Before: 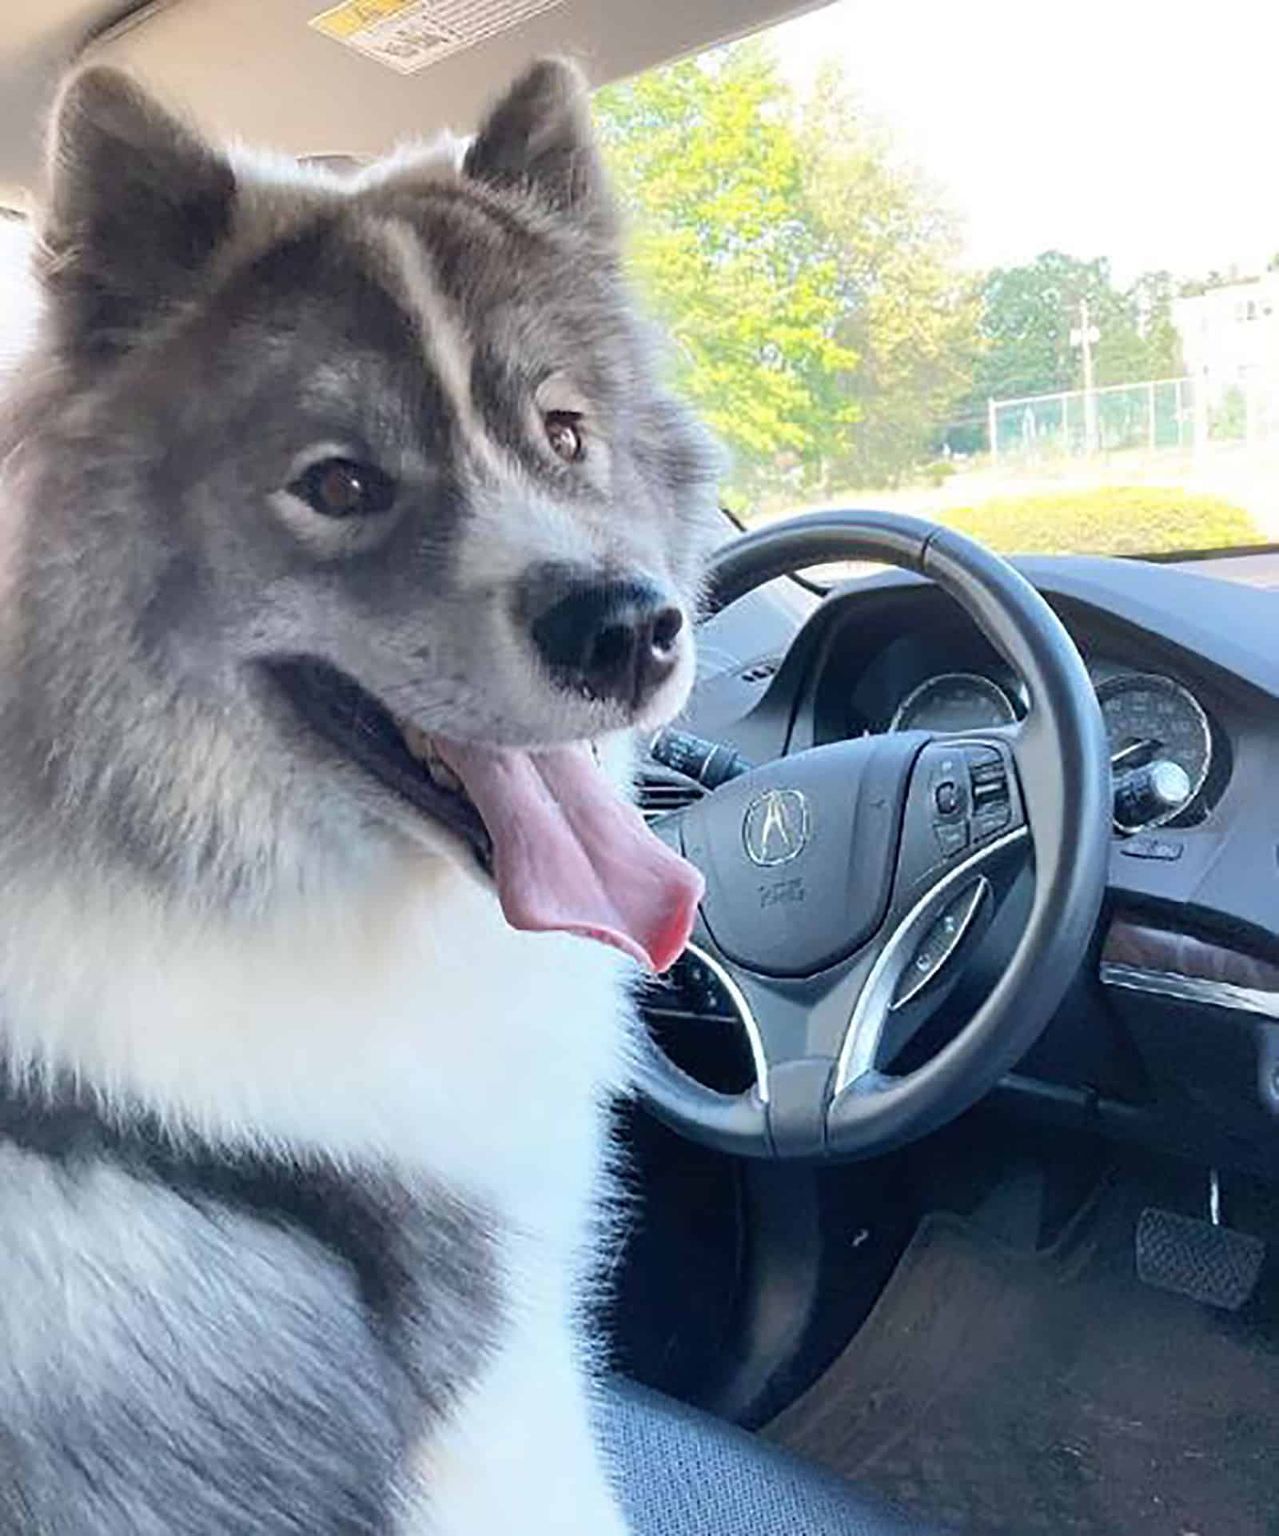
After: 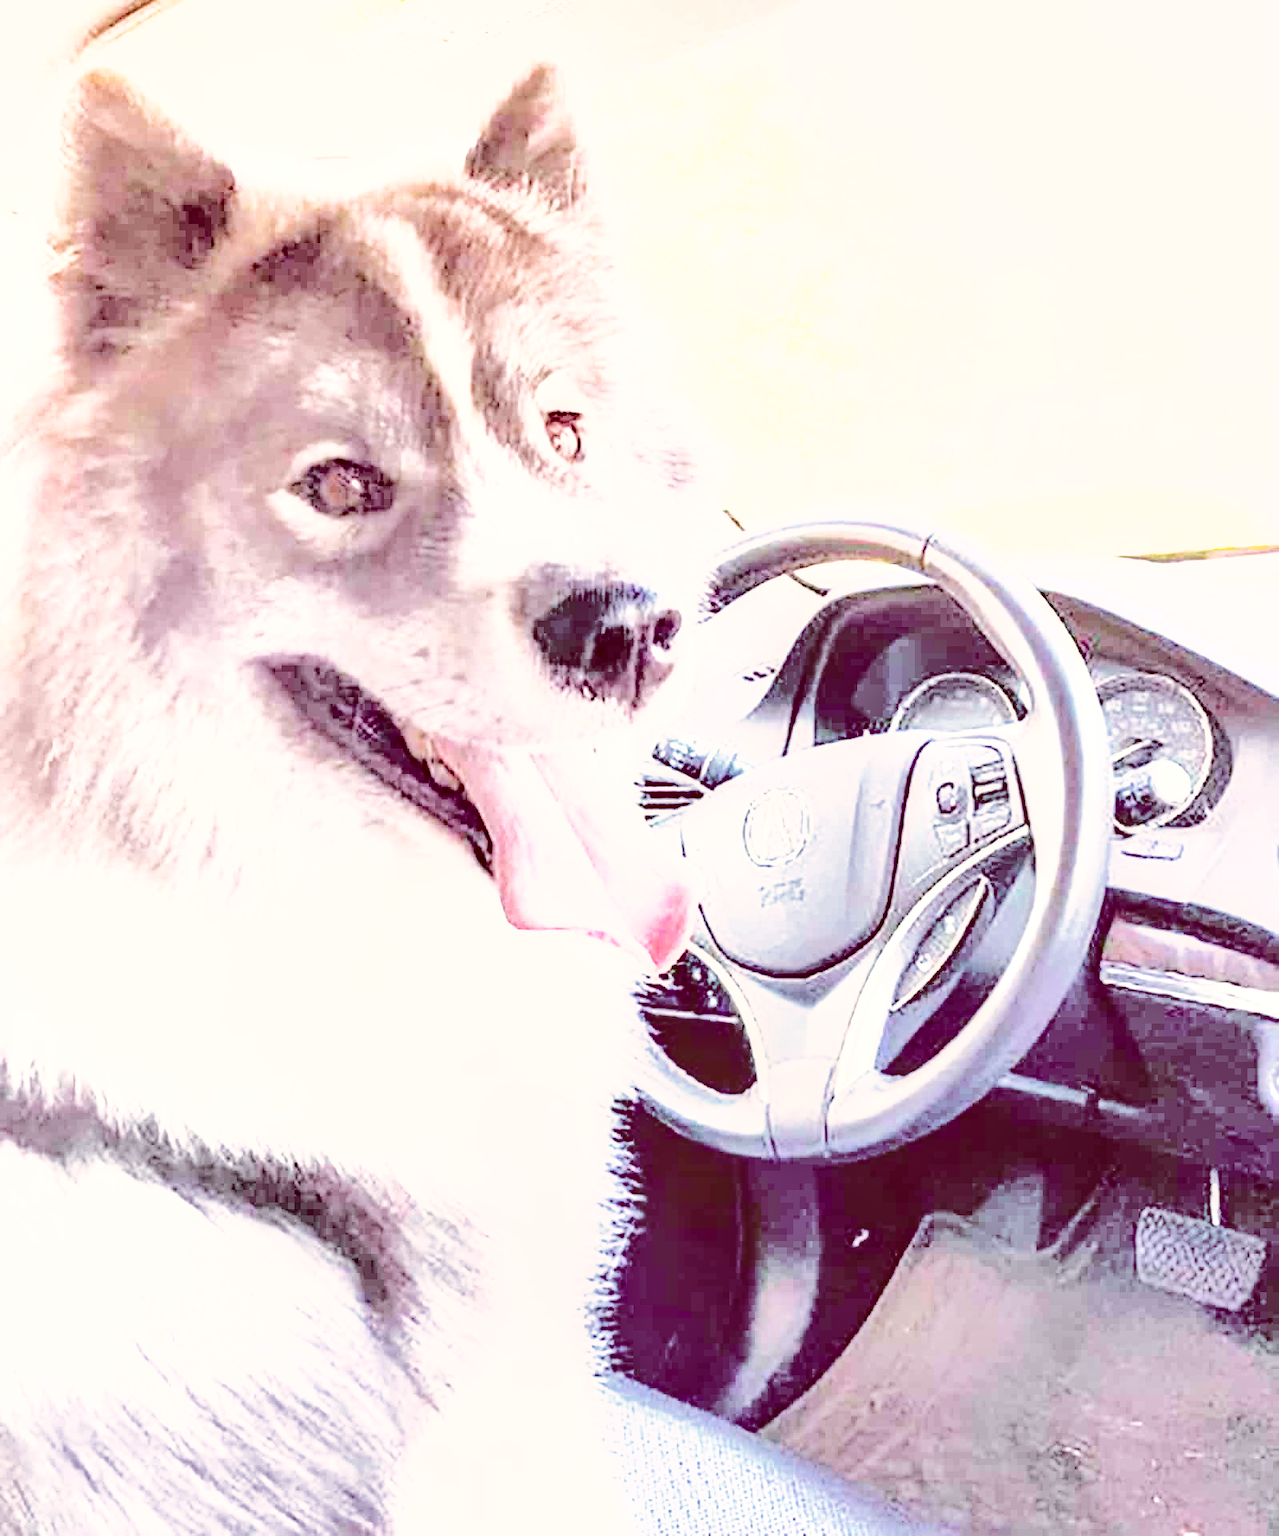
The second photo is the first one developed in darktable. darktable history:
base curve: curves: ch0 [(0, 0) (0.032, 0.037) (0.105, 0.228) (0.435, 0.76) (0.856, 0.983) (1, 1)], preserve colors none
tone curve: curves: ch0 [(0, 0) (0.003, 0.079) (0.011, 0.083) (0.025, 0.088) (0.044, 0.095) (0.069, 0.106) (0.1, 0.115) (0.136, 0.127) (0.177, 0.152) (0.224, 0.198) (0.277, 0.263) (0.335, 0.371) (0.399, 0.483) (0.468, 0.582) (0.543, 0.664) (0.623, 0.726) (0.709, 0.793) (0.801, 0.842) (0.898, 0.896) (1, 1)], color space Lab, independent channels, preserve colors none
color correction: highlights a* 9.4, highlights b* 8.46, shadows a* 39.98, shadows b* 39.99, saturation 0.792
contrast brightness saturation: contrast 0.197, brightness 0.169, saturation 0.228
exposure: black level correction 0, exposure 1.453 EV, compensate exposure bias true, compensate highlight preservation false
shadows and highlights: shadows 25.99, highlights -48.07, soften with gaussian
local contrast: detail 130%
